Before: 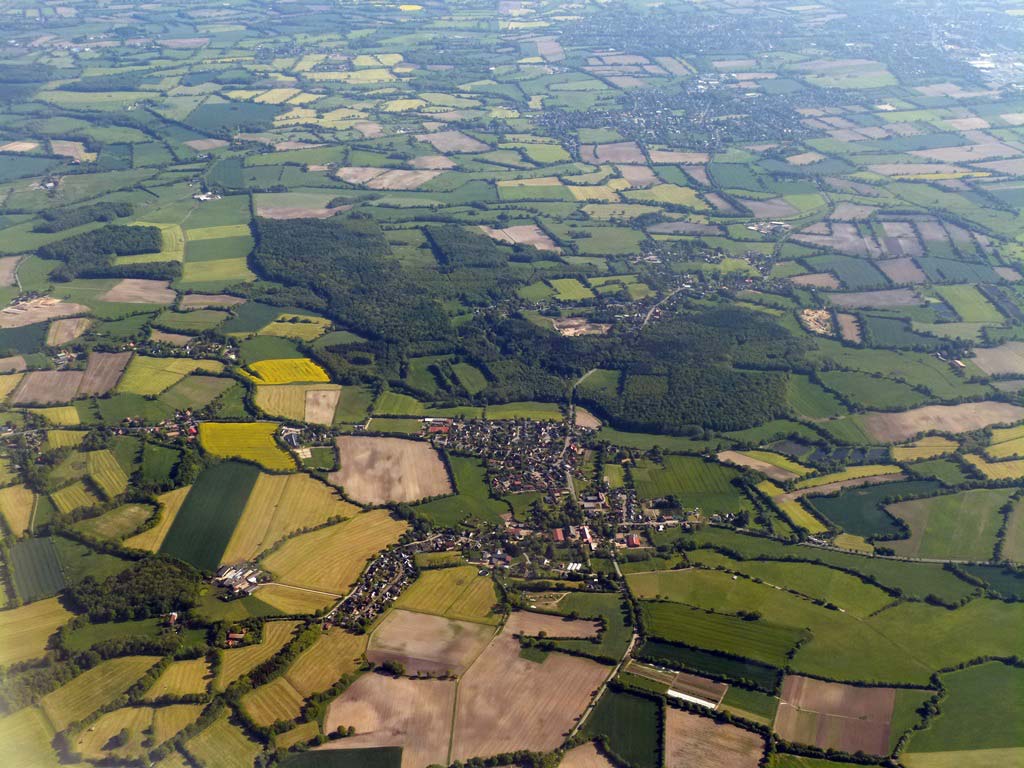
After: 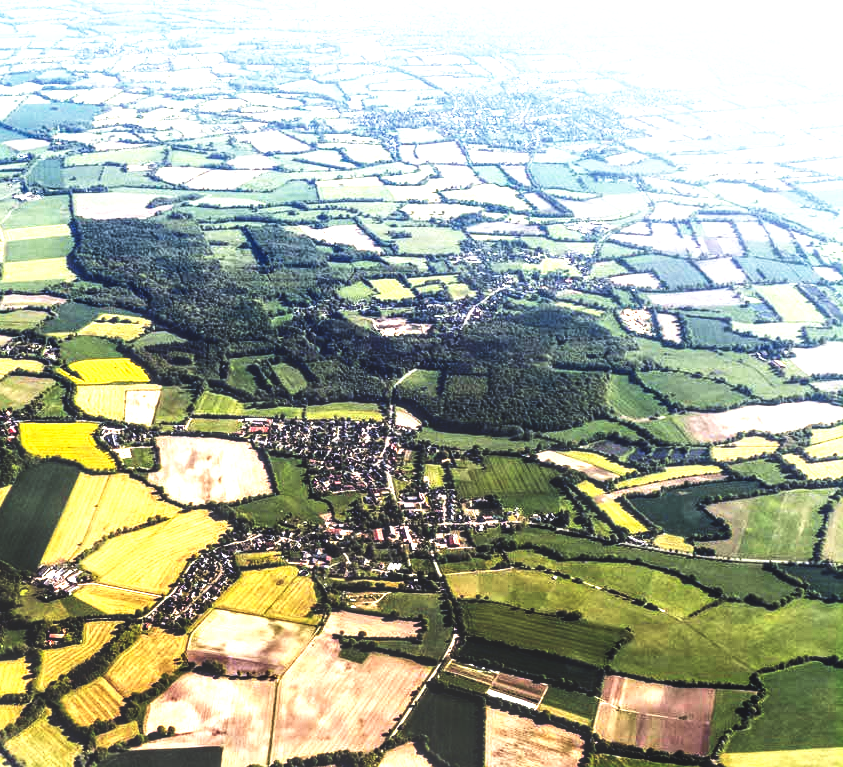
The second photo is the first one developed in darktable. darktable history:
base curve: curves: ch0 [(0, 0.036) (0.007, 0.037) (0.604, 0.887) (1, 1)], preserve colors none
exposure: exposure 0.6 EV, compensate highlight preservation false
tone equalizer: -8 EV -0.75 EV, -7 EV -0.7 EV, -6 EV -0.6 EV, -5 EV -0.4 EV, -3 EV 0.4 EV, -2 EV 0.6 EV, -1 EV 0.7 EV, +0 EV 0.75 EV, edges refinement/feathering 500, mask exposure compensation -1.57 EV, preserve details no
crop: left 17.582%, bottom 0.031%
local contrast: highlights 60%, shadows 60%, detail 160%
